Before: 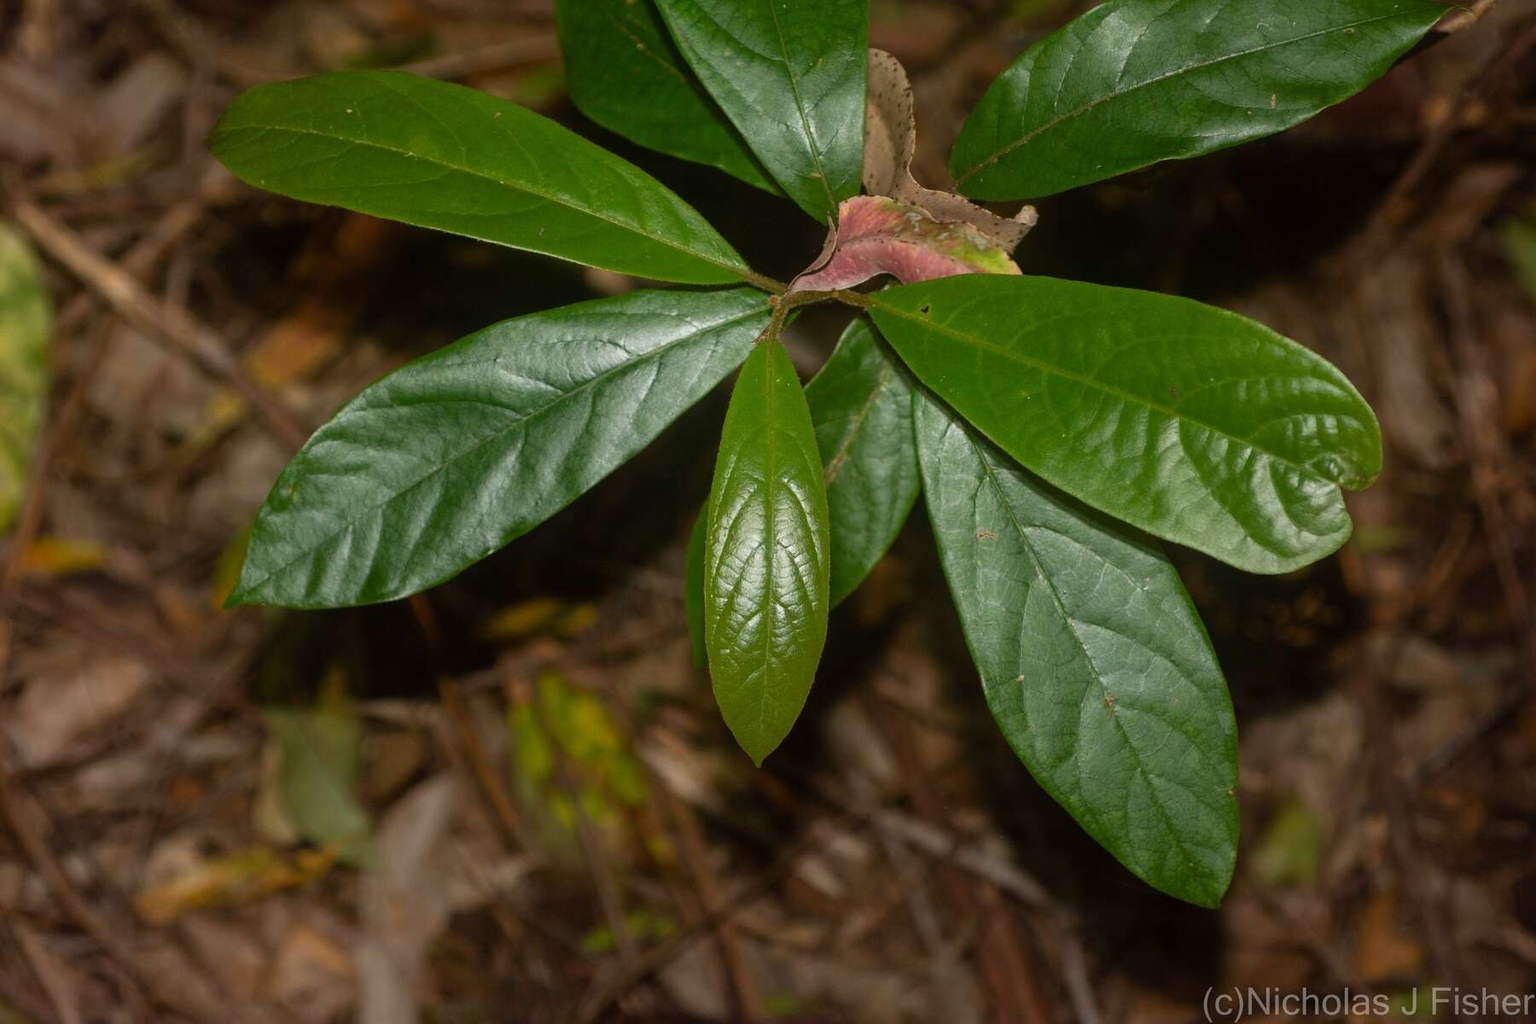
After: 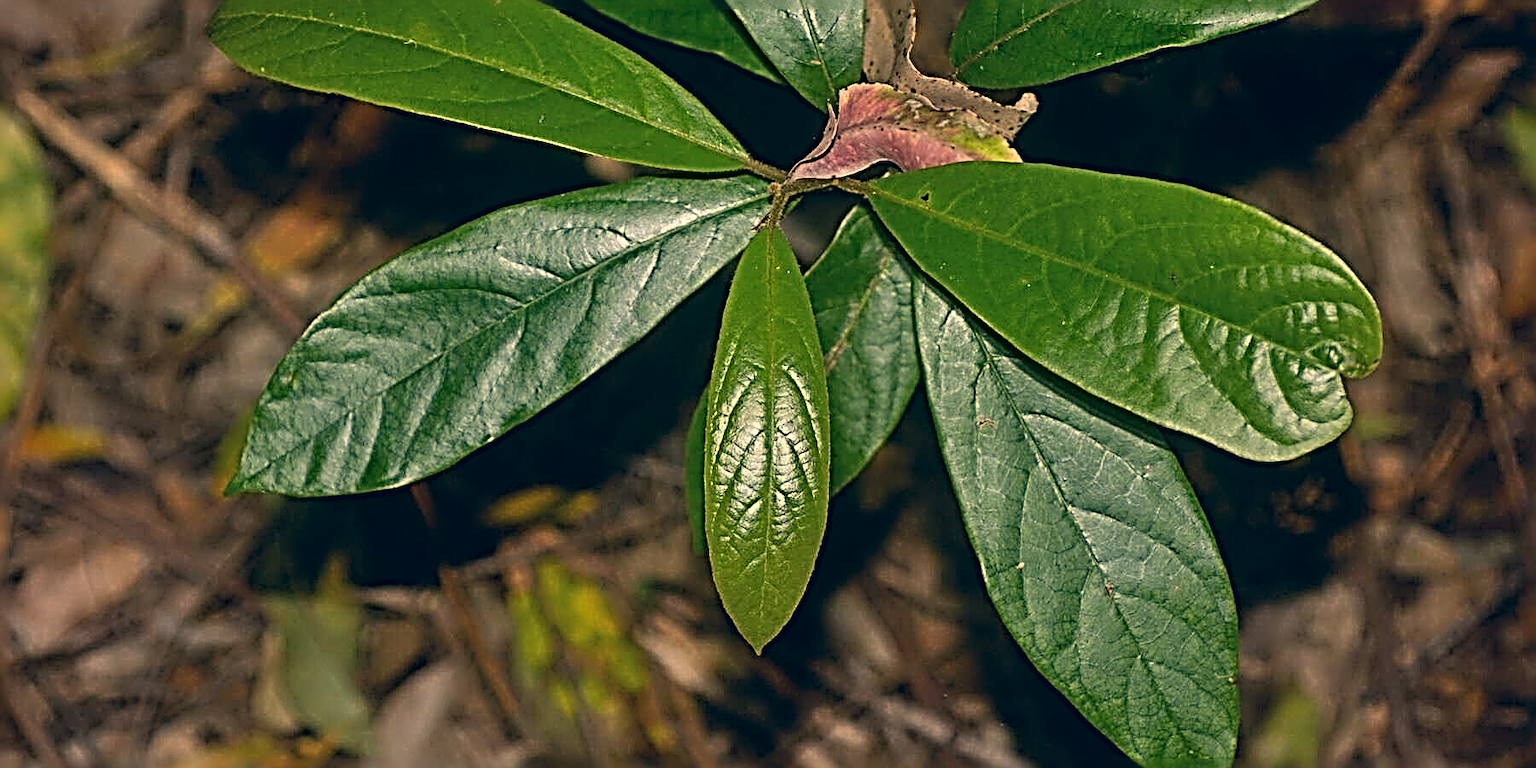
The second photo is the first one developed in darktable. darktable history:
crop: top 11.038%, bottom 13.933%
color correction: highlights a* 10.35, highlights b* 13.97, shadows a* -9.58, shadows b* -15.04
sharpen: radius 4.035, amount 1.985
shadows and highlights: white point adjustment 0.104, highlights -71.2, soften with gaussian
